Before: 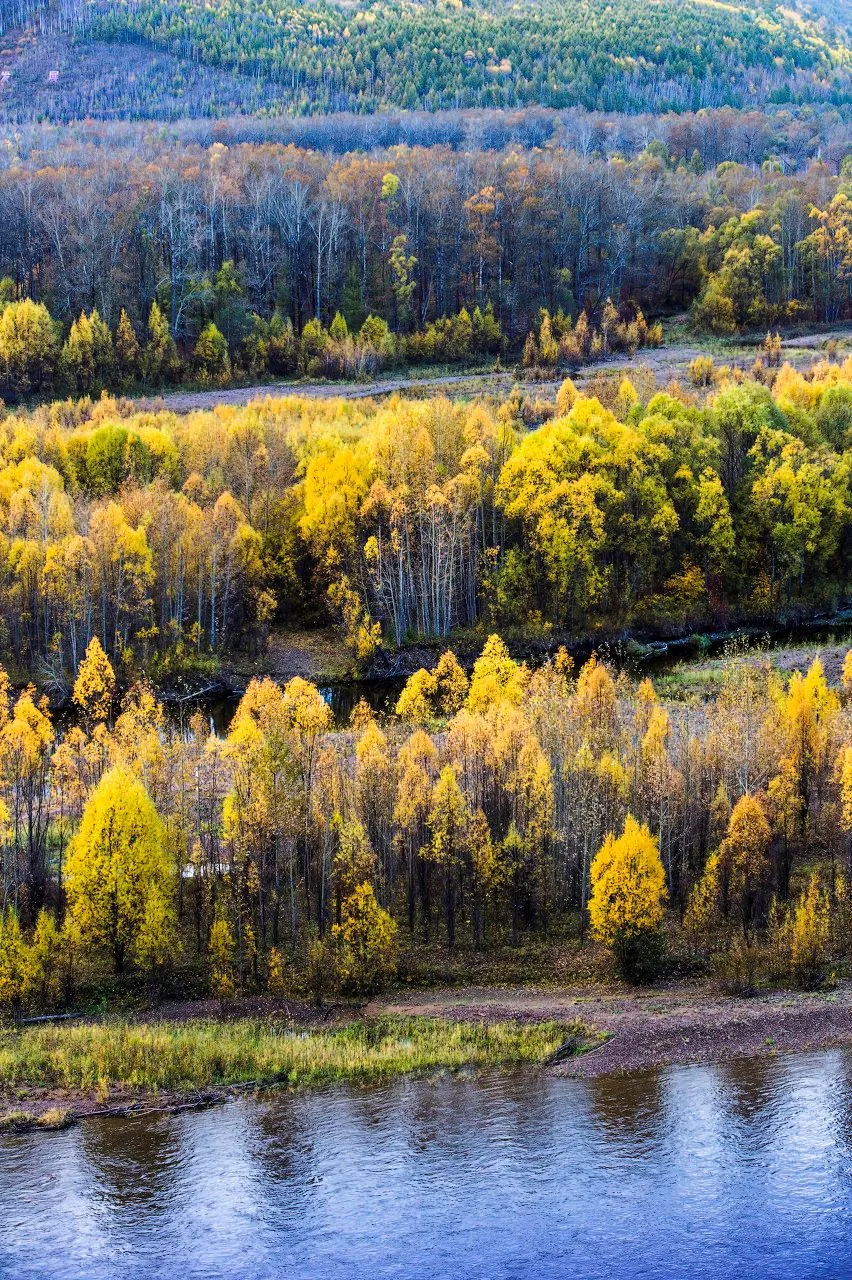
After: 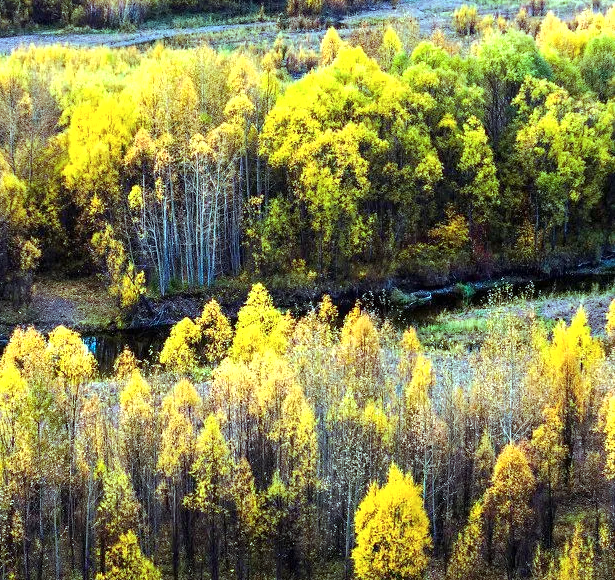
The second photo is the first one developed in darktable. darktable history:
crop and rotate: left 27.748%, top 27.486%, bottom 27.194%
exposure: exposure 0.6 EV, compensate highlight preservation false
levels: mode automatic, levels [0, 0.478, 1]
color balance rgb: highlights gain › chroma 4.094%, highlights gain › hue 200.29°, perceptual saturation grading › global saturation 0.829%
